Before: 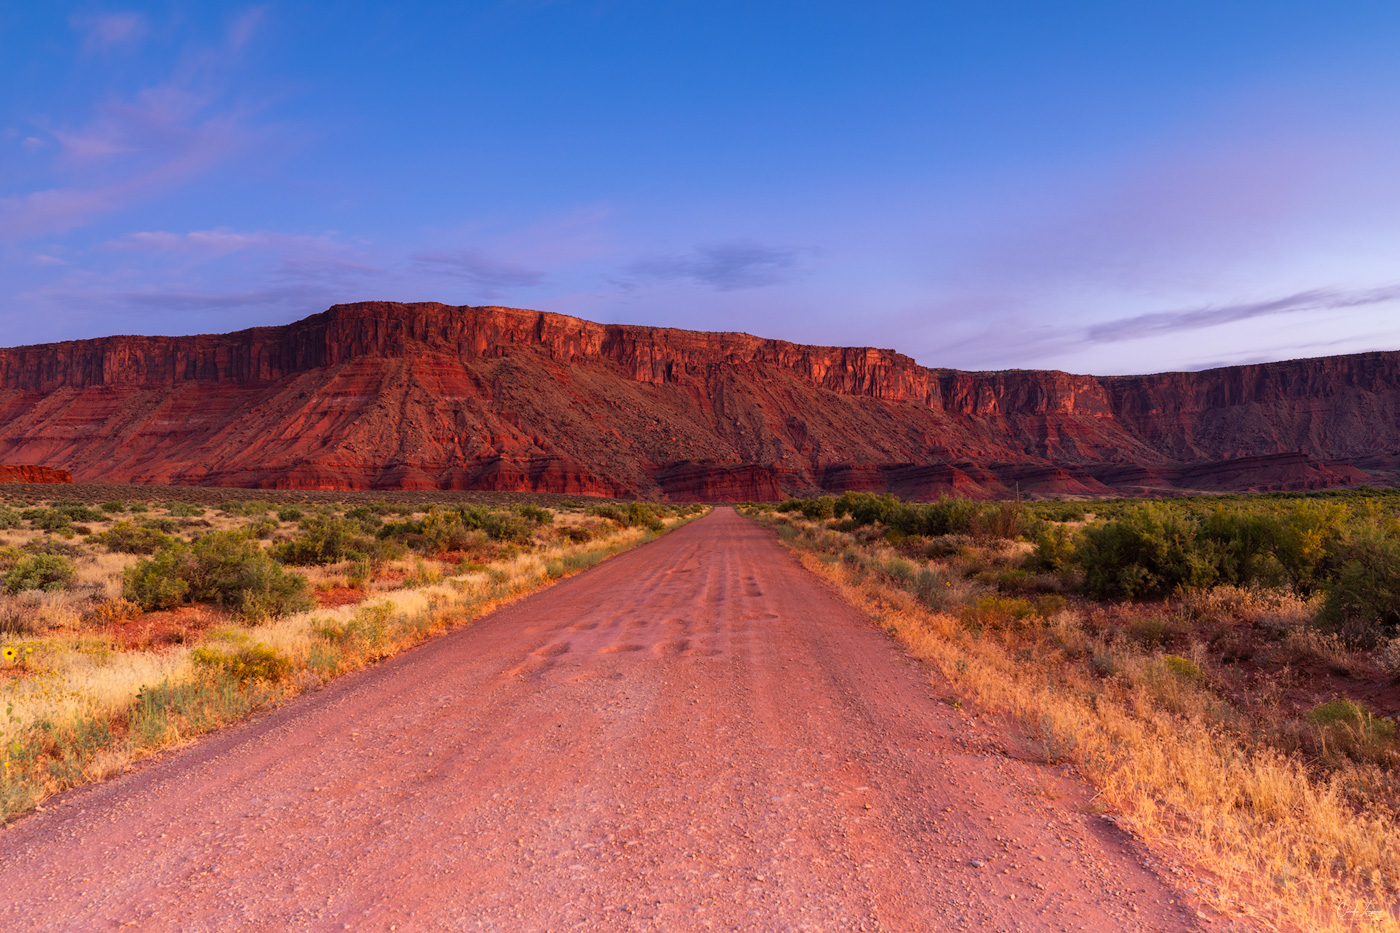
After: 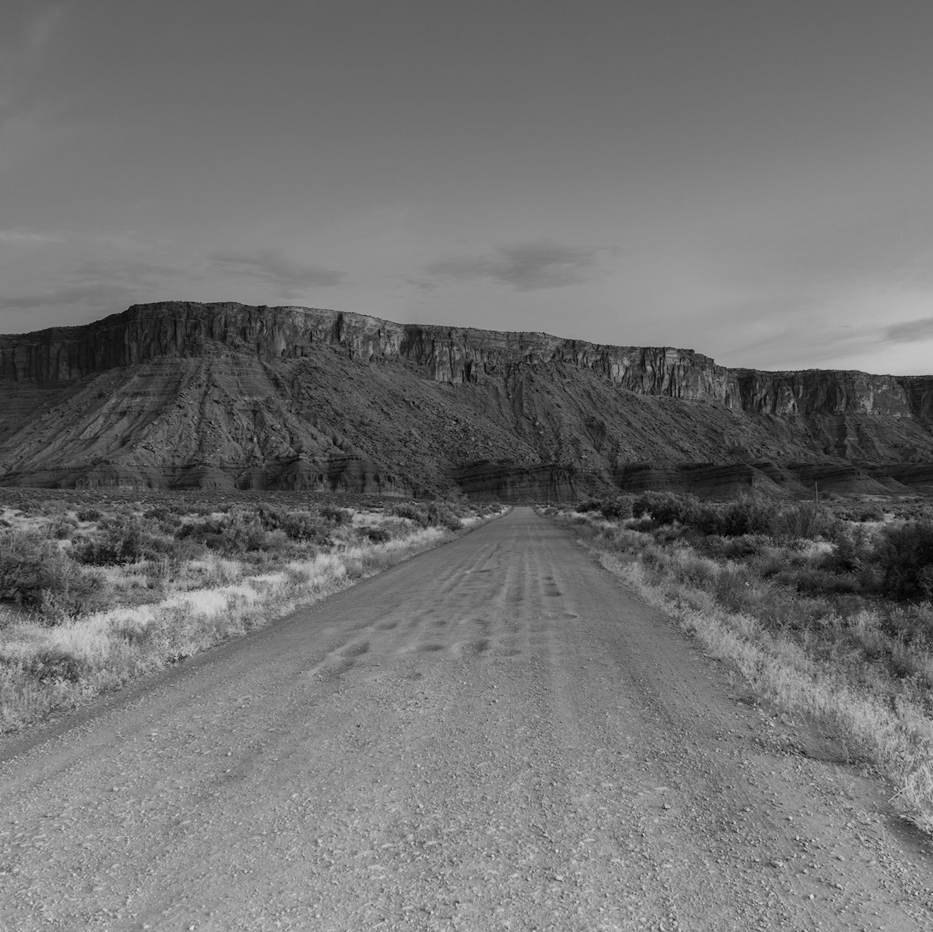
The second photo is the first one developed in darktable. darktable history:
crop and rotate: left 14.436%, right 18.898%
monochrome: a 73.58, b 64.21
